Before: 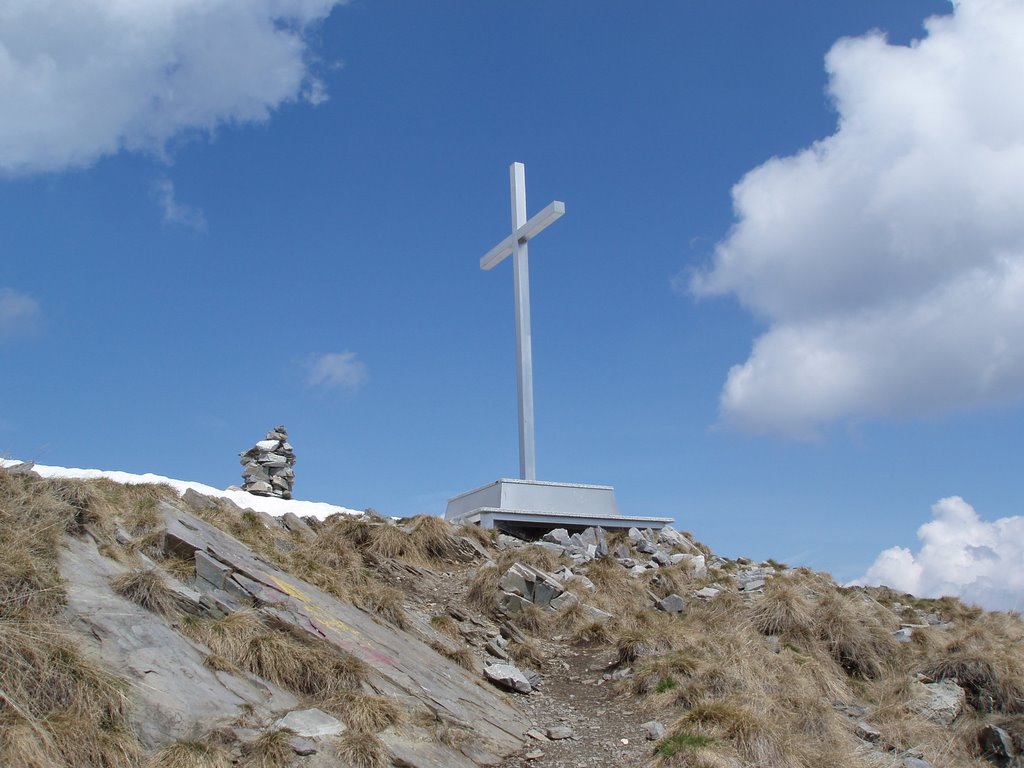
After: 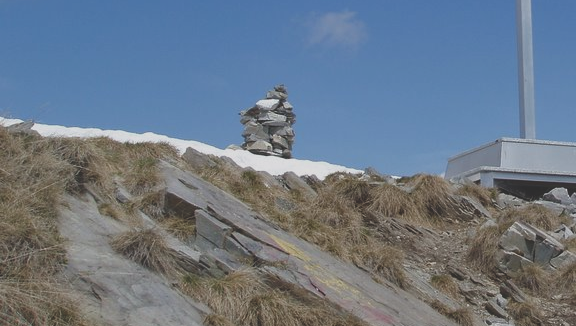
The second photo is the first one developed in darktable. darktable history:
exposure: black level correction -0.034, exposure -0.497 EV, compensate highlight preservation false
crop: top 44.47%, right 43.716%, bottom 13.055%
color balance rgb: linear chroma grading › global chroma 9.113%, perceptual saturation grading › global saturation 0.99%, perceptual saturation grading › highlights -30.347%, perceptual saturation grading › shadows 19.634%
